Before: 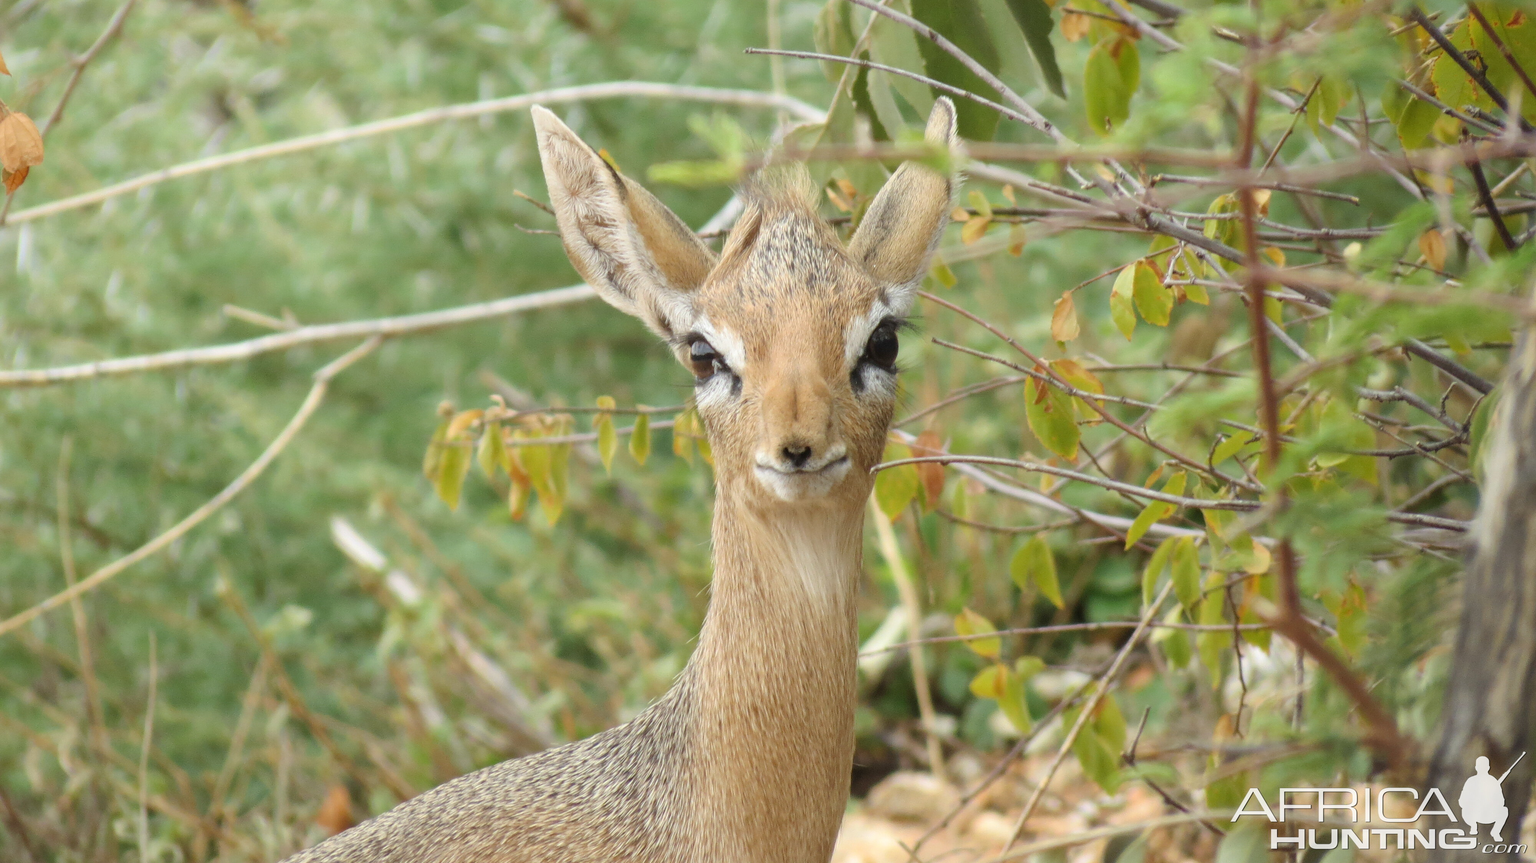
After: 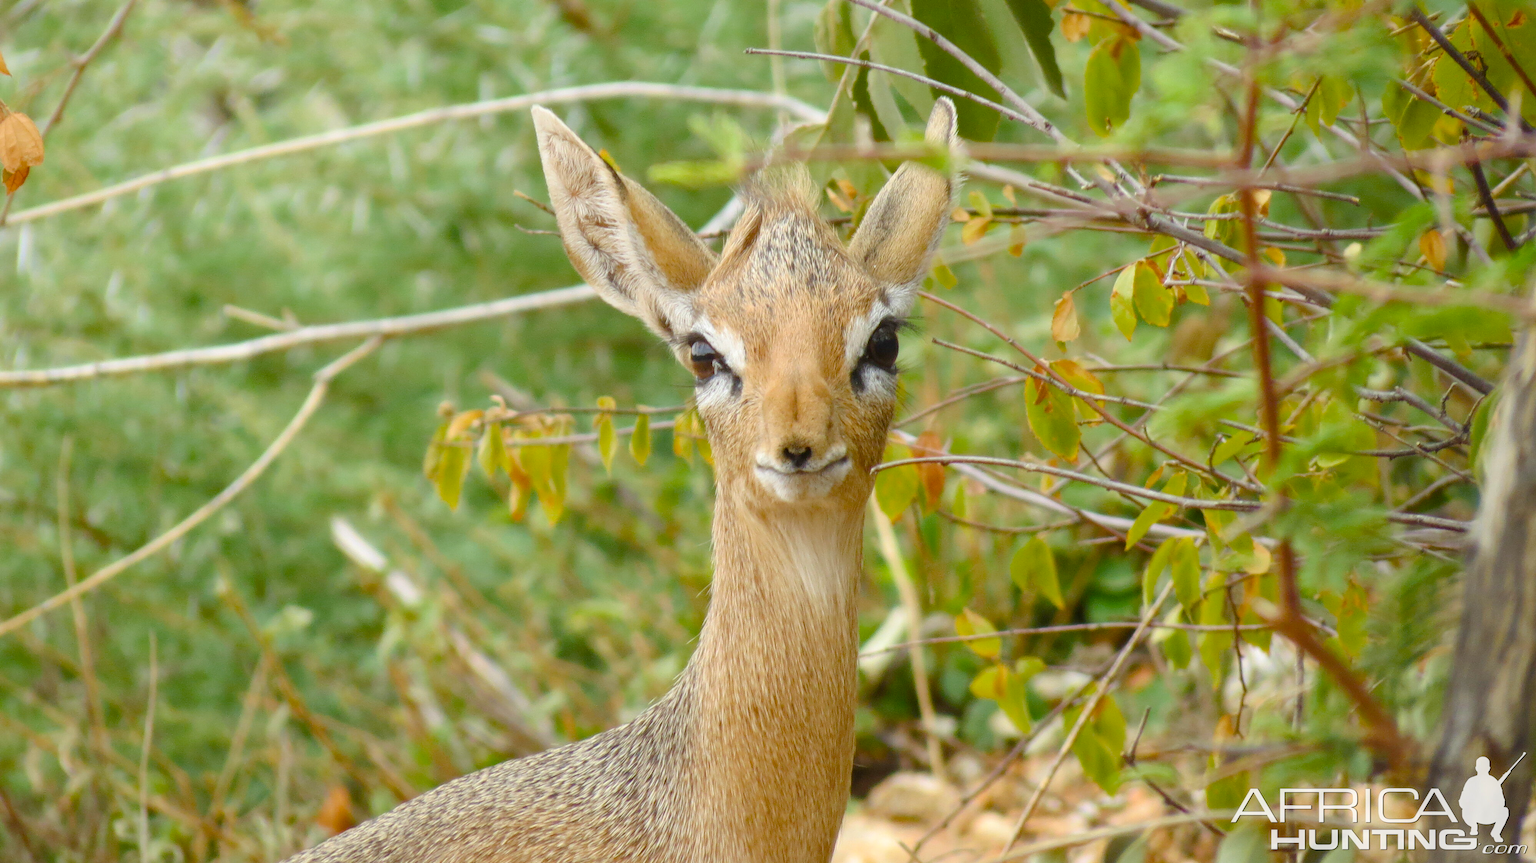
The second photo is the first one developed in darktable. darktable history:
color balance rgb: power › hue 315.46°, perceptual saturation grading › global saturation 34.642%, perceptual saturation grading › highlights -29.9%, perceptual saturation grading › shadows 35.146%, global vibrance 19.792%
